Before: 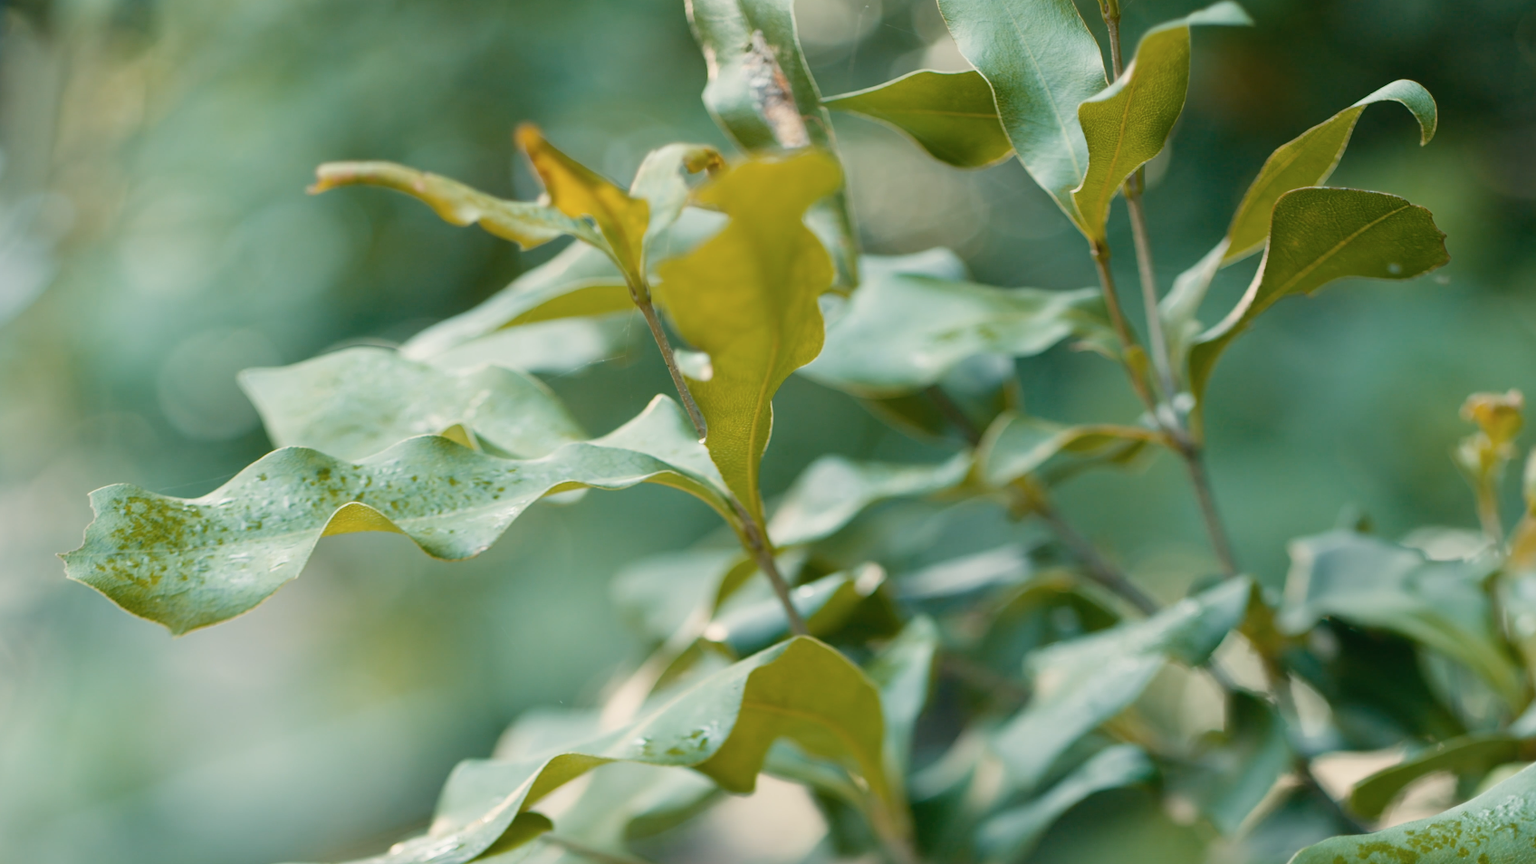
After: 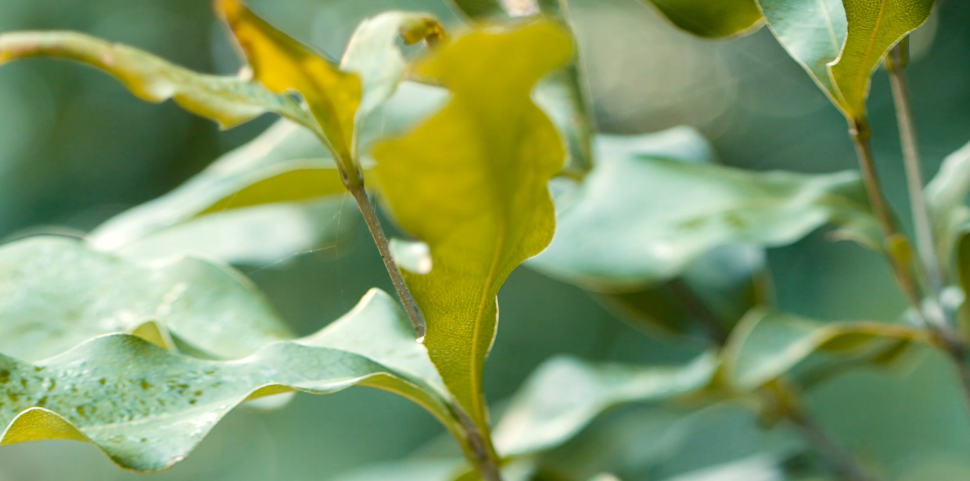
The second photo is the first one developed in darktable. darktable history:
crop: left 20.932%, top 15.471%, right 21.848%, bottom 34.081%
tone equalizer: -8 EV -0.417 EV, -7 EV -0.389 EV, -6 EV -0.333 EV, -5 EV -0.222 EV, -3 EV 0.222 EV, -2 EV 0.333 EV, -1 EV 0.389 EV, +0 EV 0.417 EV, edges refinement/feathering 500, mask exposure compensation -1.57 EV, preserve details no
